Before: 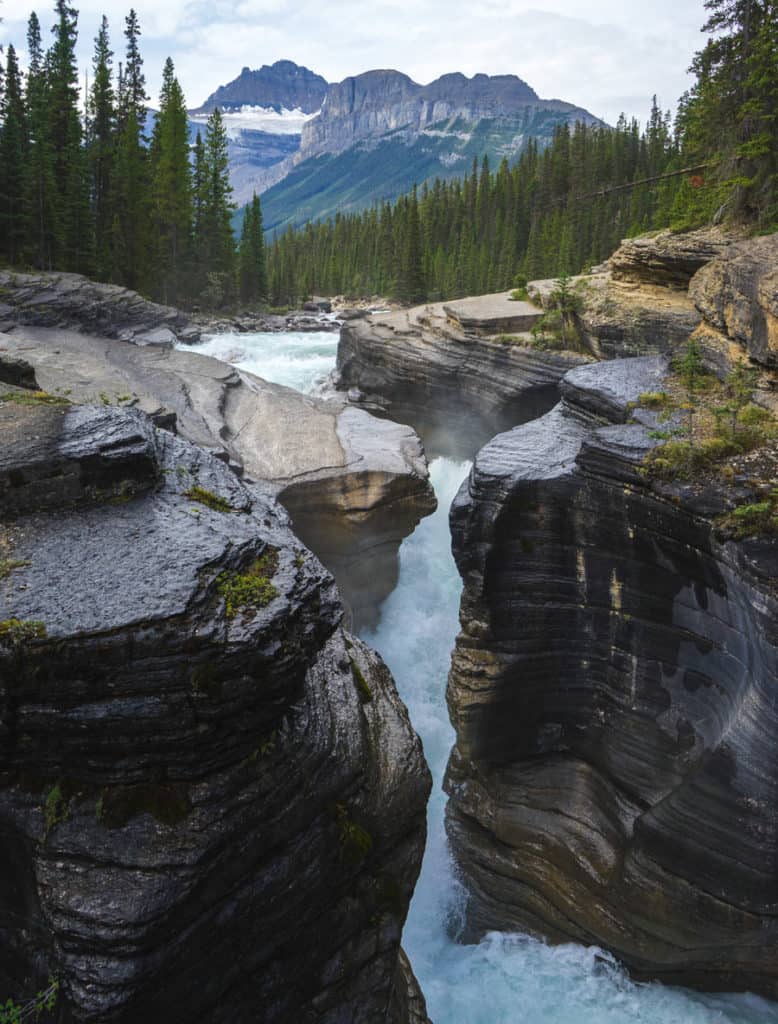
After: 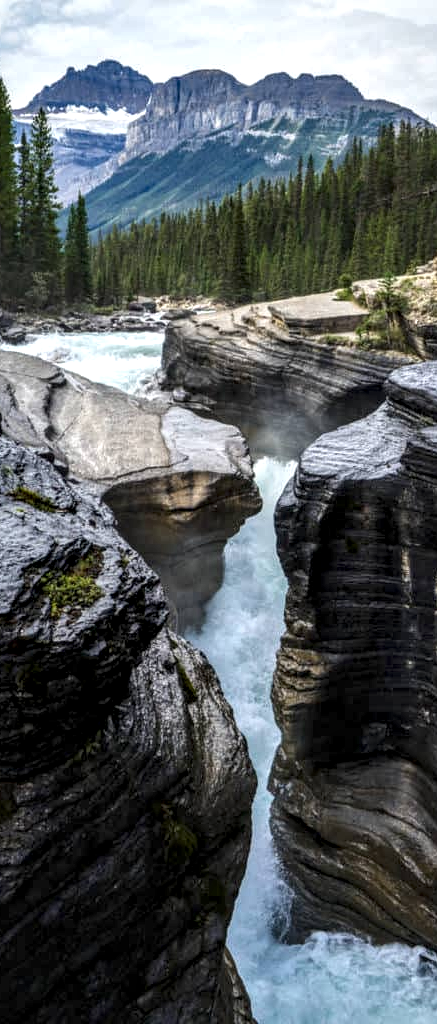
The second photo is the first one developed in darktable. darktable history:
local contrast: highlights 19%, detail 186%
exposure: black level correction 0.001, compensate highlight preservation false
crop and rotate: left 22.516%, right 21.234%
